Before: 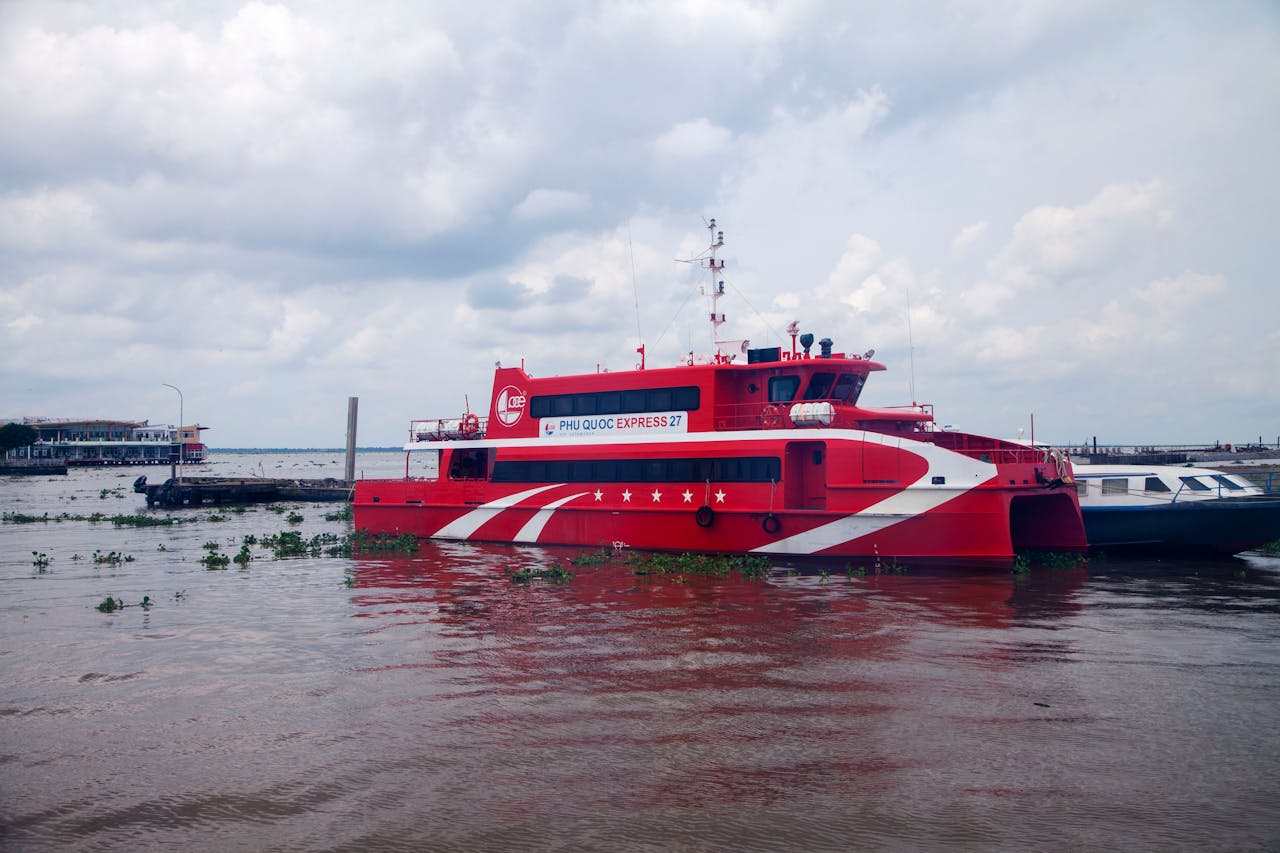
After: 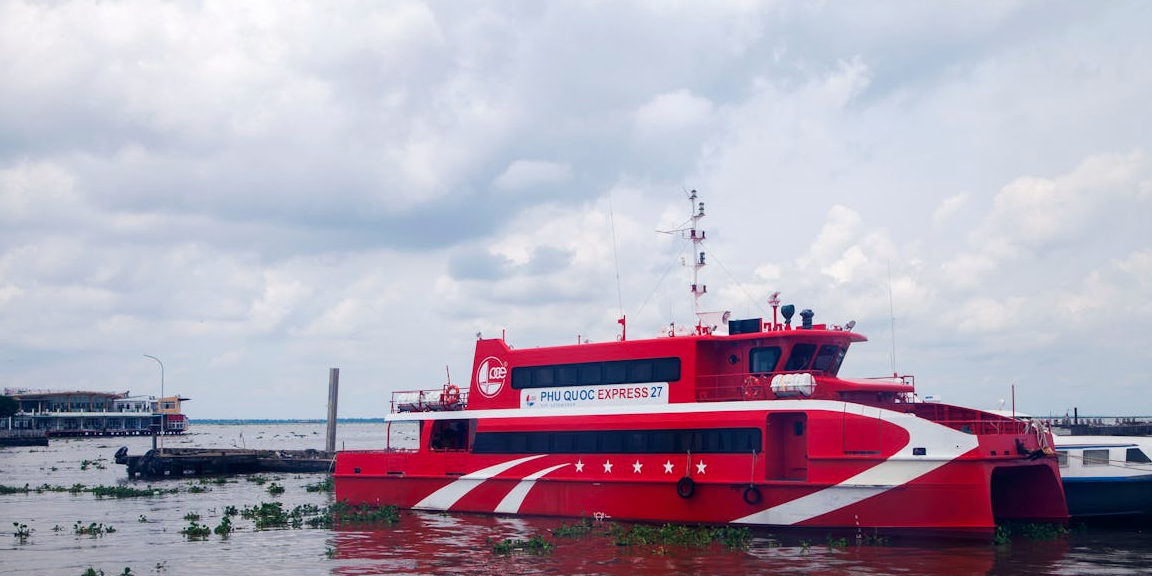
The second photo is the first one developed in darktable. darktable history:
tone equalizer: on, module defaults
crop: left 1.509%, top 3.452%, right 7.696%, bottom 28.452%
tone curve: curves: ch0 [(0, 0) (0.003, 0.003) (0.011, 0.011) (0.025, 0.024) (0.044, 0.043) (0.069, 0.068) (0.1, 0.098) (0.136, 0.133) (0.177, 0.173) (0.224, 0.22) (0.277, 0.271) (0.335, 0.328) (0.399, 0.39) (0.468, 0.458) (0.543, 0.563) (0.623, 0.64) (0.709, 0.722) (0.801, 0.809) (0.898, 0.902) (1, 1)], preserve colors none
